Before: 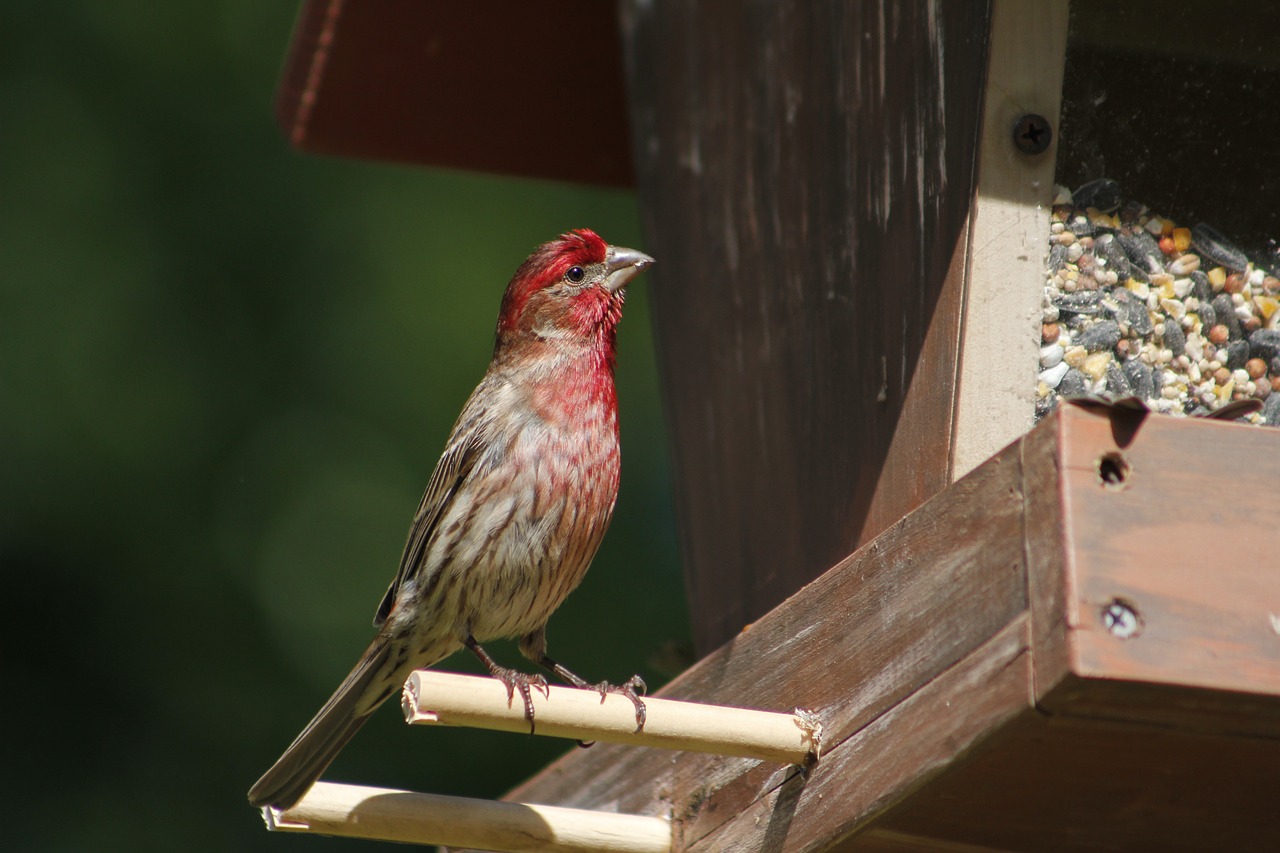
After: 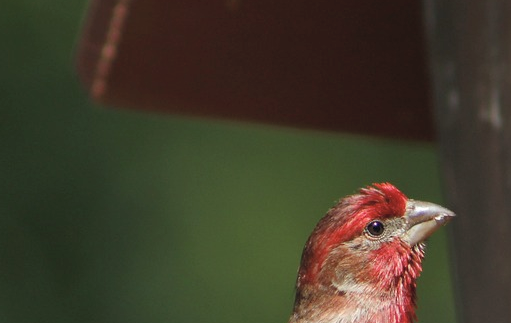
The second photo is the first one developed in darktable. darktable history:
contrast brightness saturation: brightness 0.118
crop: left 15.702%, top 5.427%, right 44.349%, bottom 56.651%
